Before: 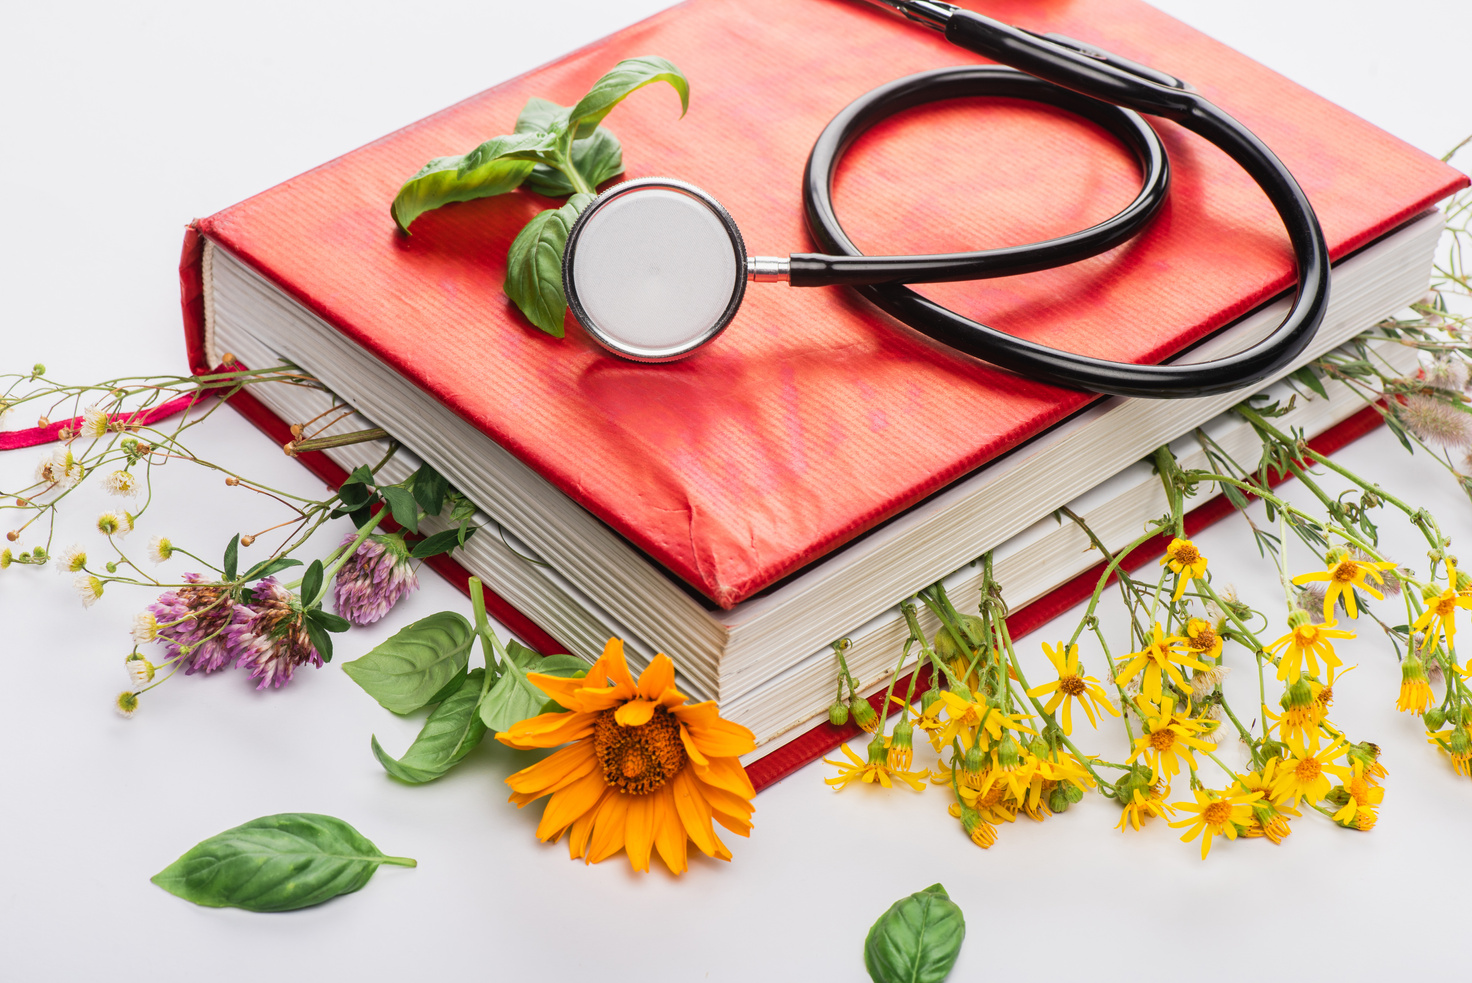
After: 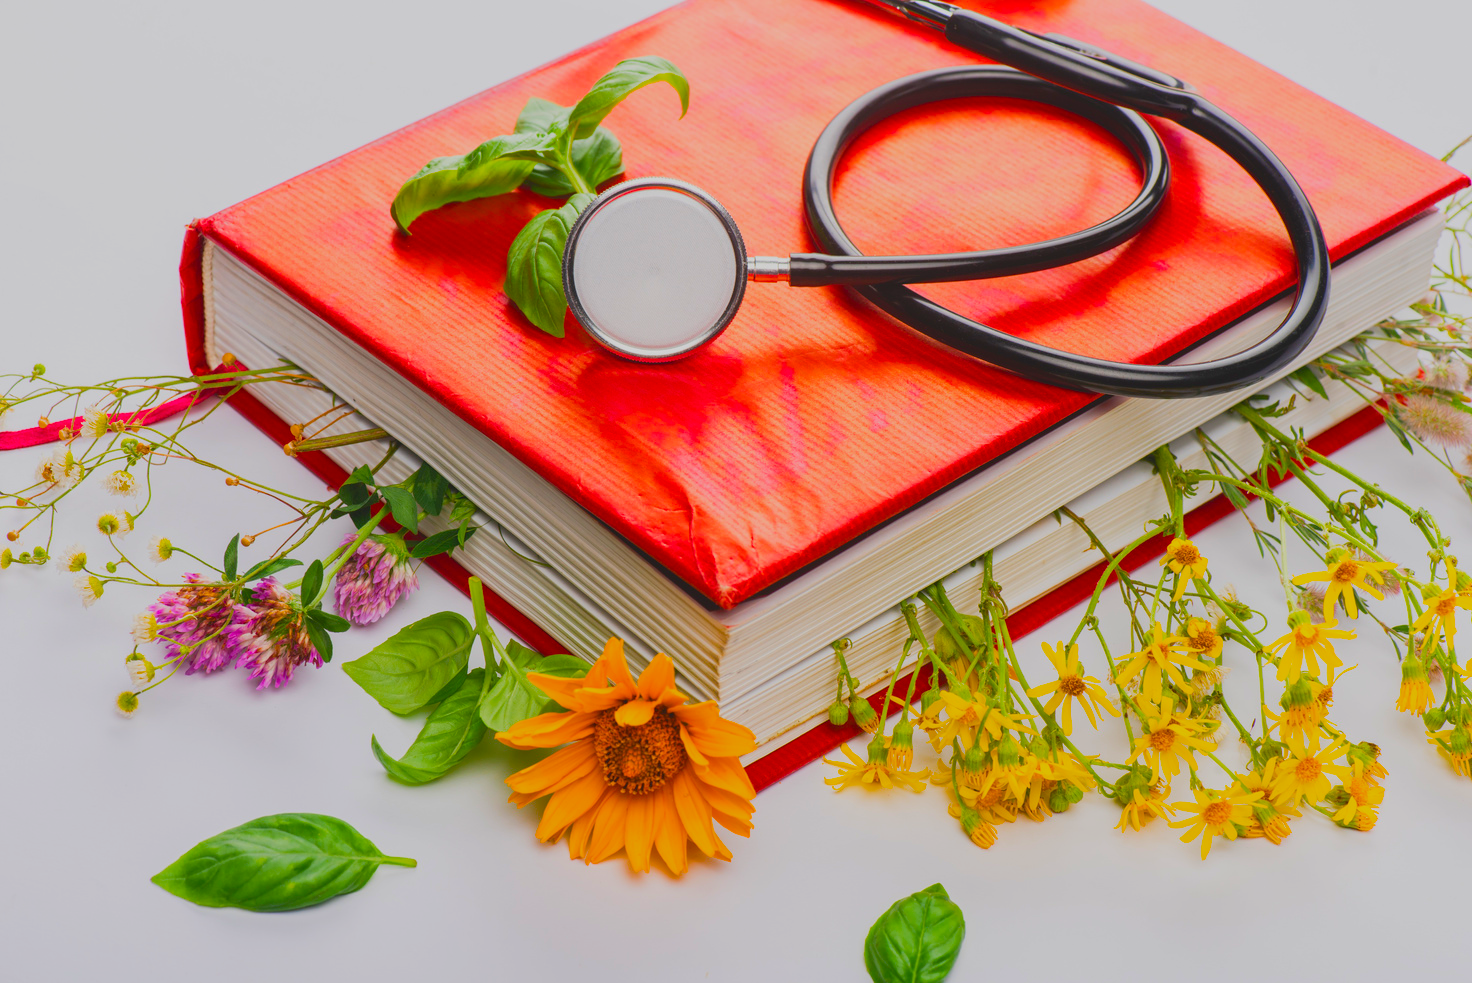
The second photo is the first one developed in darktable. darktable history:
color balance rgb: global offset › luminance 0.284%, linear chroma grading › global chroma 24.464%, perceptual saturation grading › global saturation 24.968%, global vibrance 24.543%, contrast -24.369%
